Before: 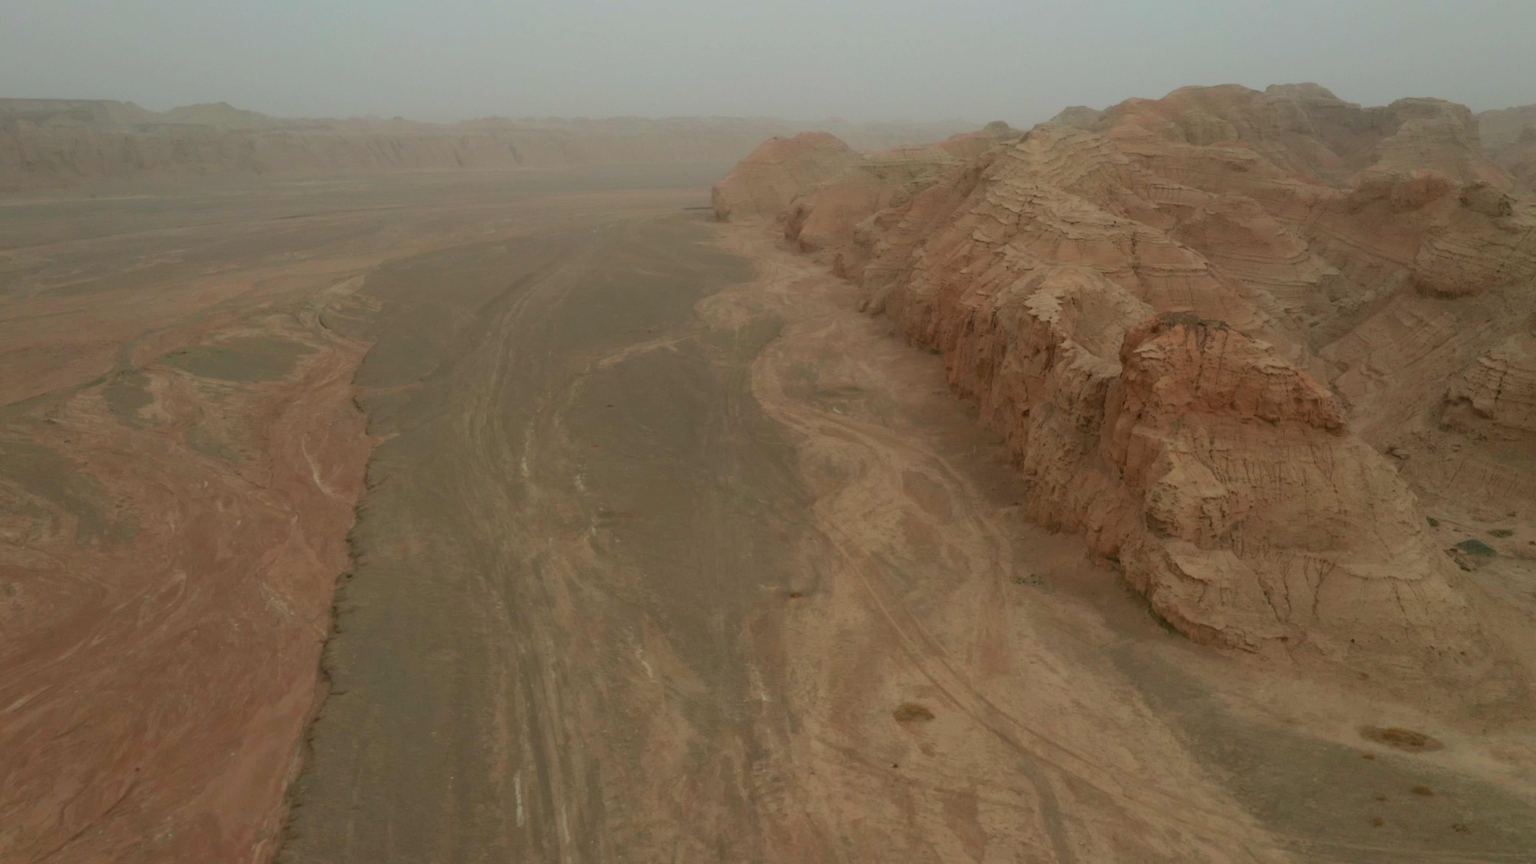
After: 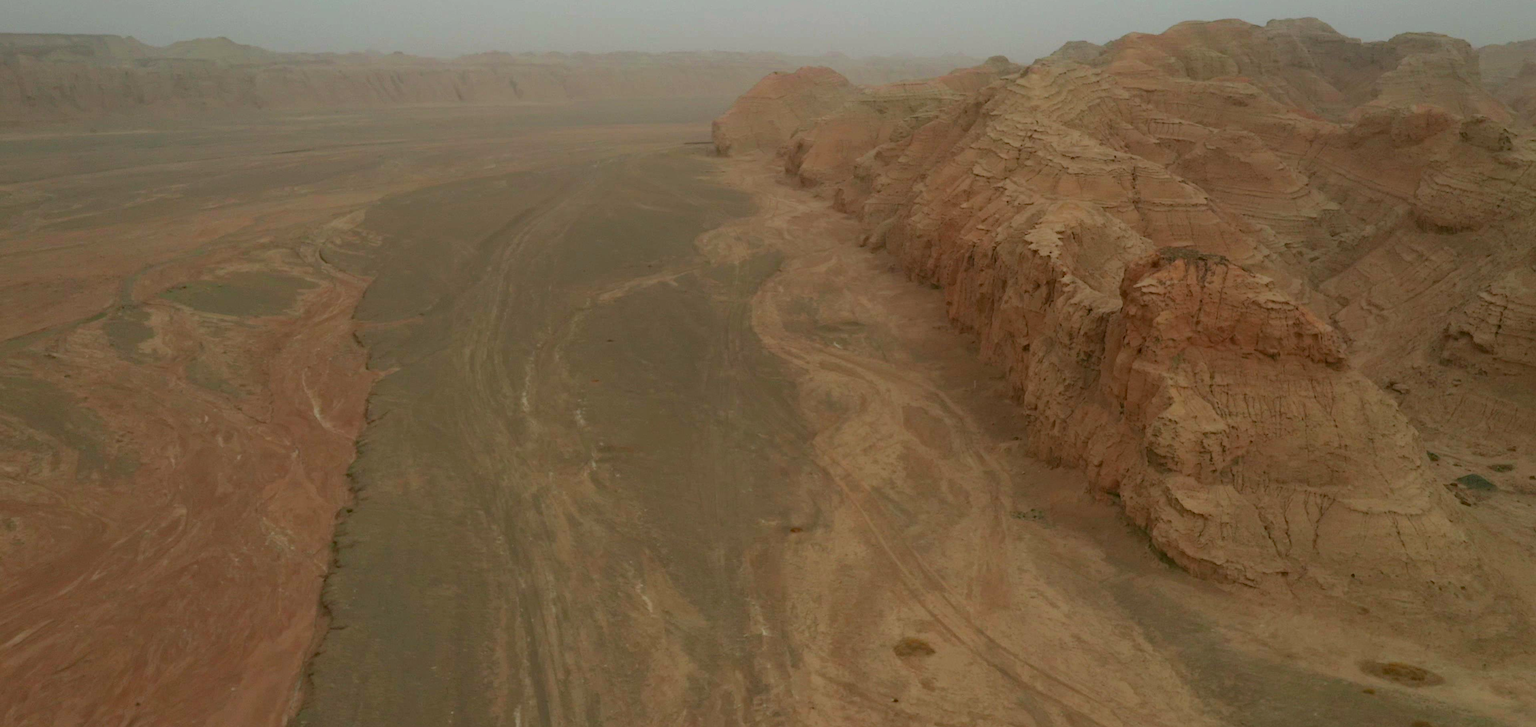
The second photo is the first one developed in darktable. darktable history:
crop: top 7.625%, bottom 8.027%
sharpen: amount 0.2
haze removal: strength 0.29, distance 0.25, compatibility mode true, adaptive false
